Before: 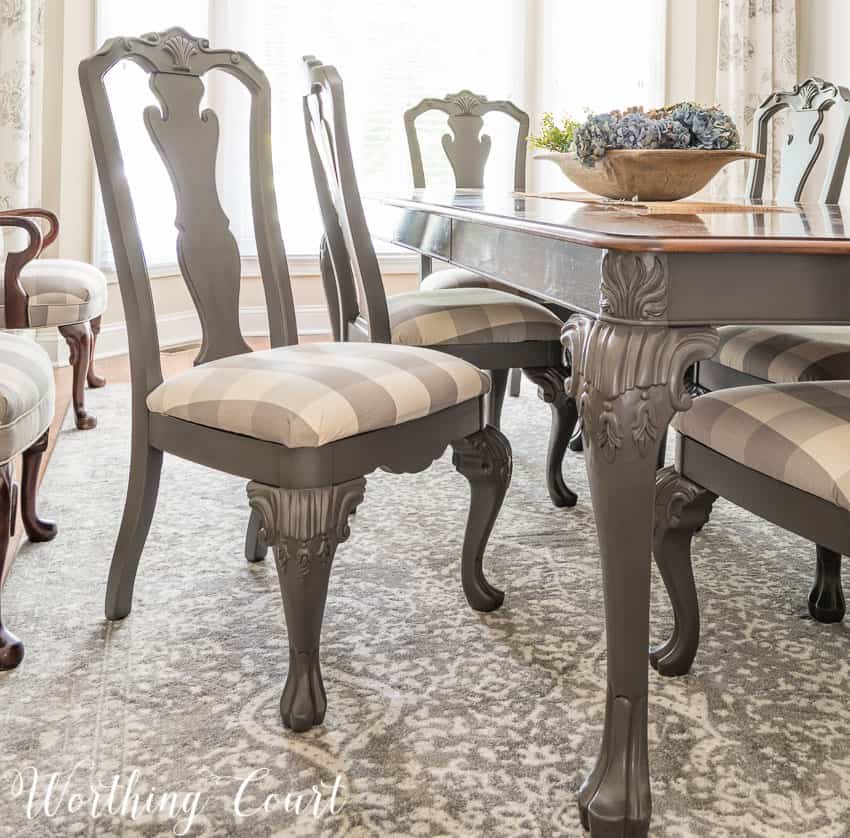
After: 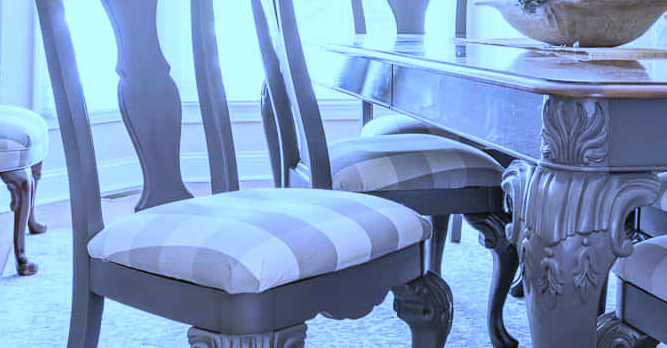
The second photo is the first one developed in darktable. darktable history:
white balance: red 0.766, blue 1.537
crop: left 7.036%, top 18.398%, right 14.379%, bottom 40.043%
